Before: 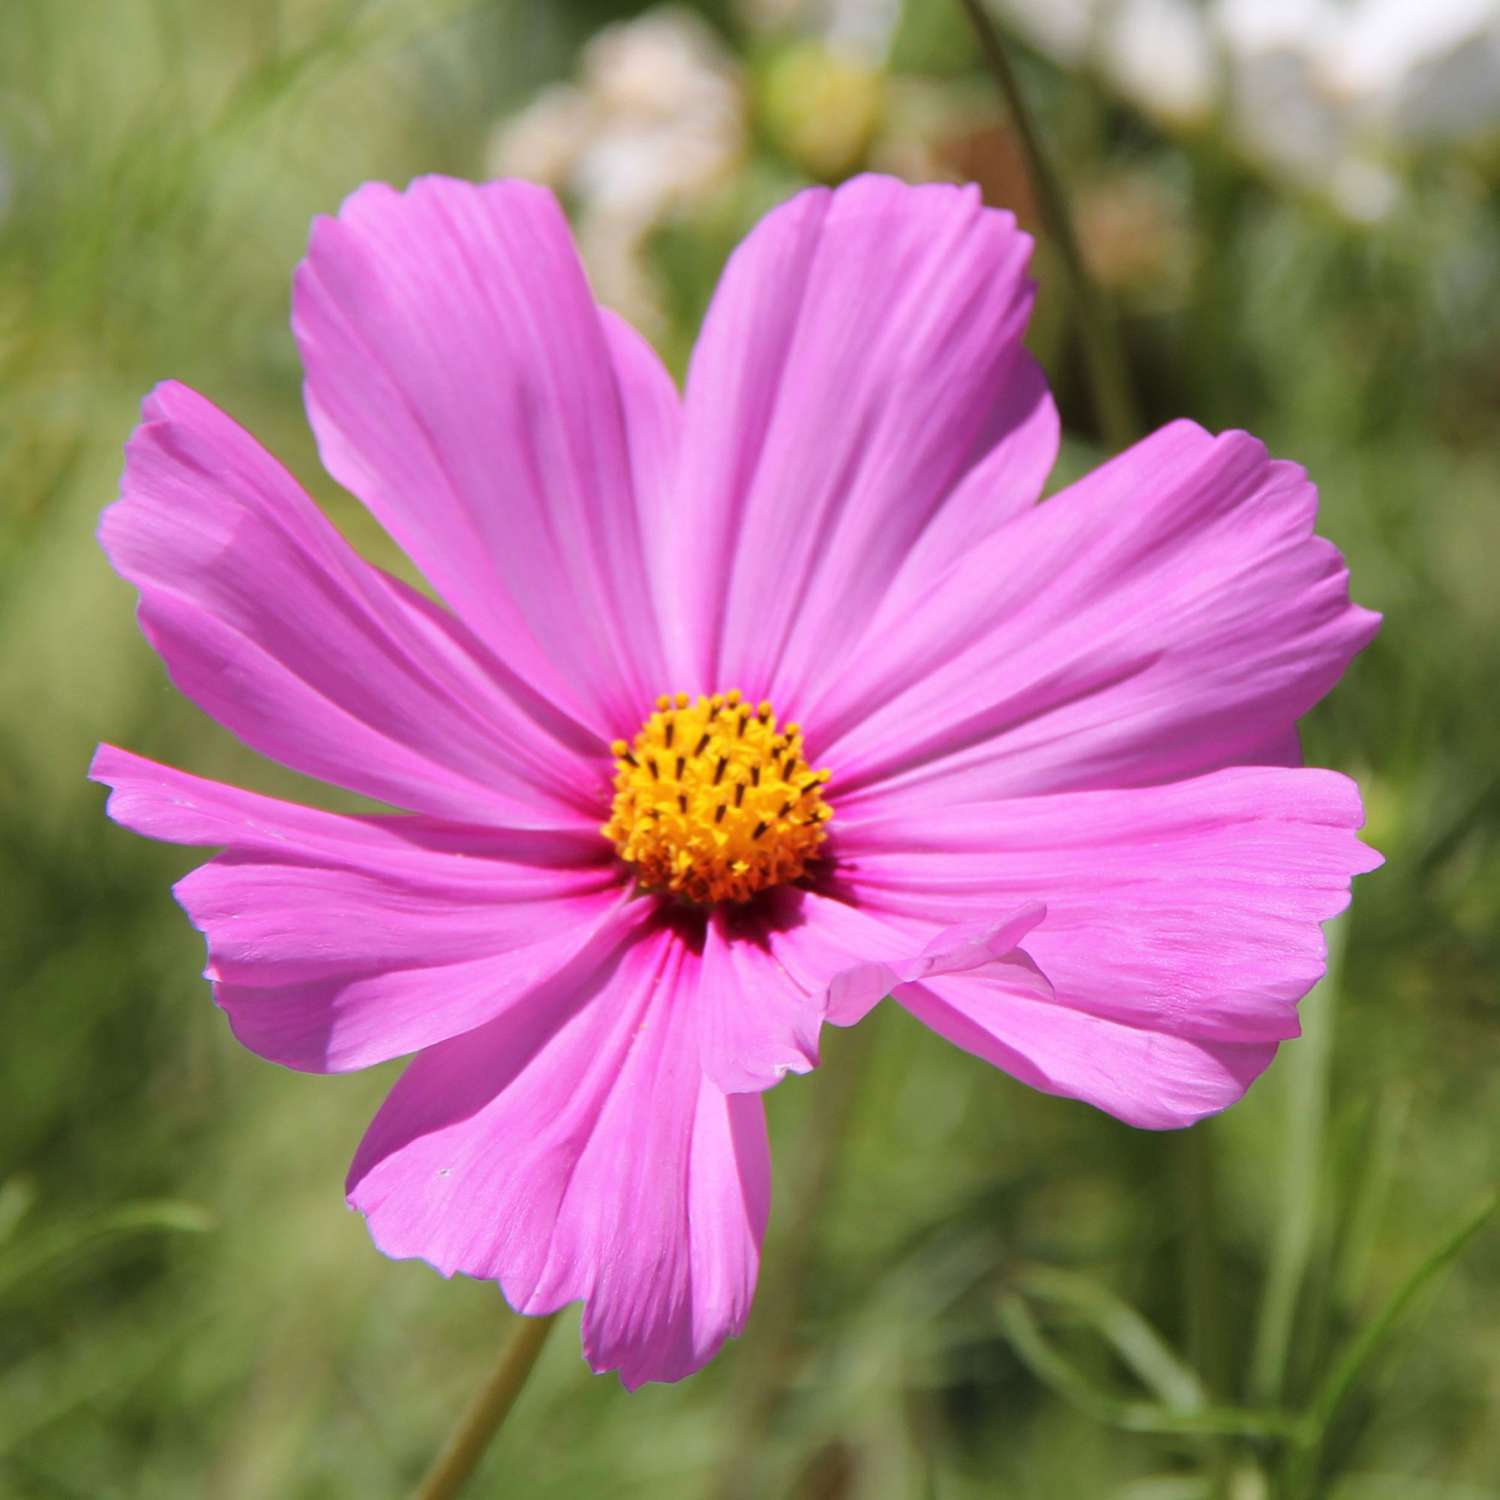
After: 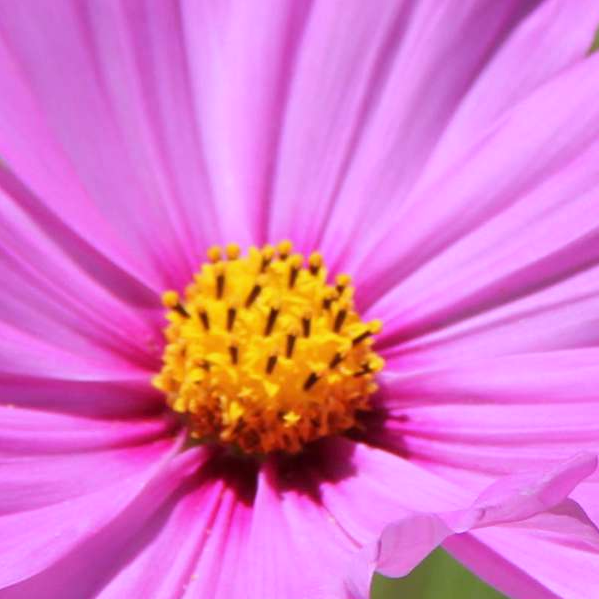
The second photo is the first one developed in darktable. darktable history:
crop: left 30%, top 30%, right 30%, bottom 30%
white balance: red 0.984, blue 1.059
